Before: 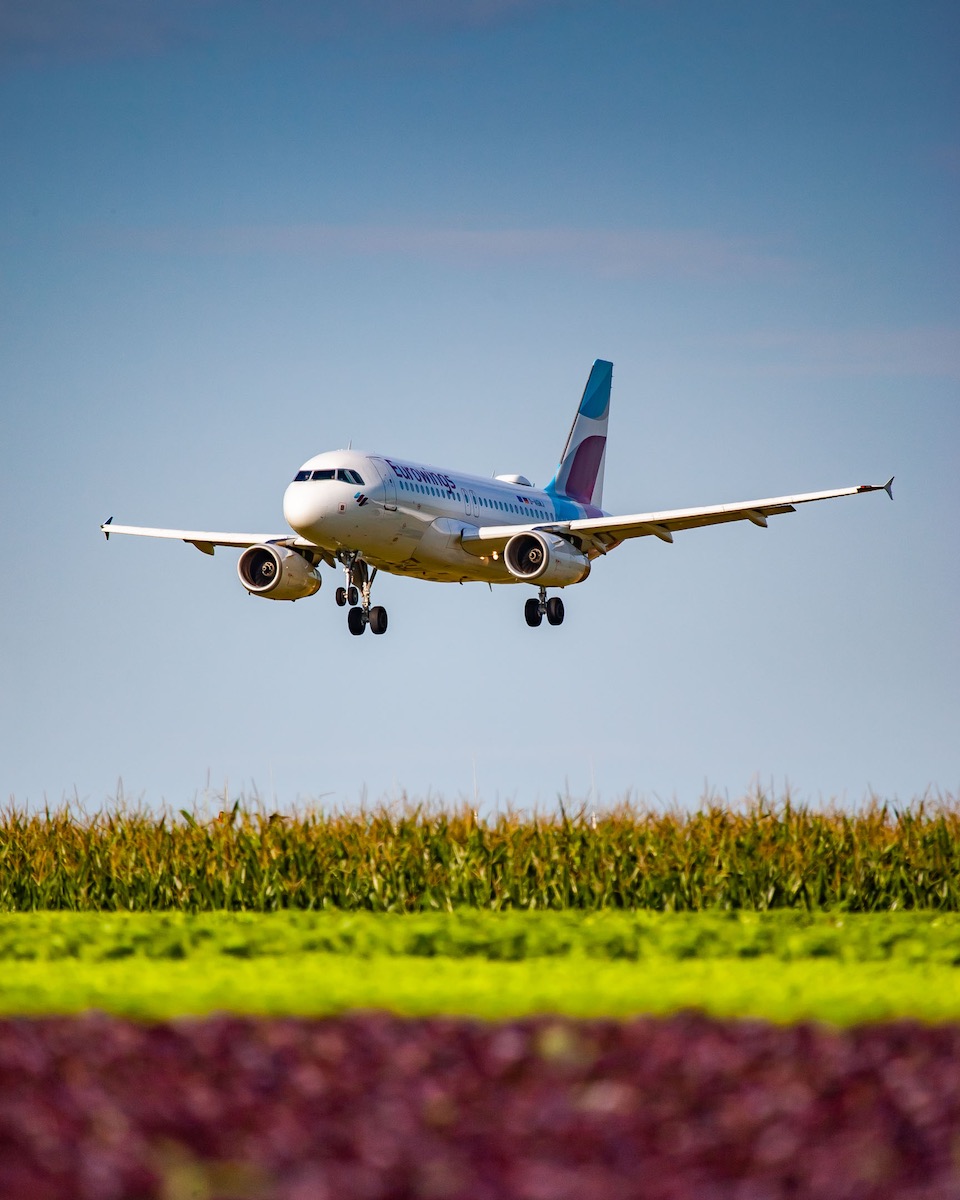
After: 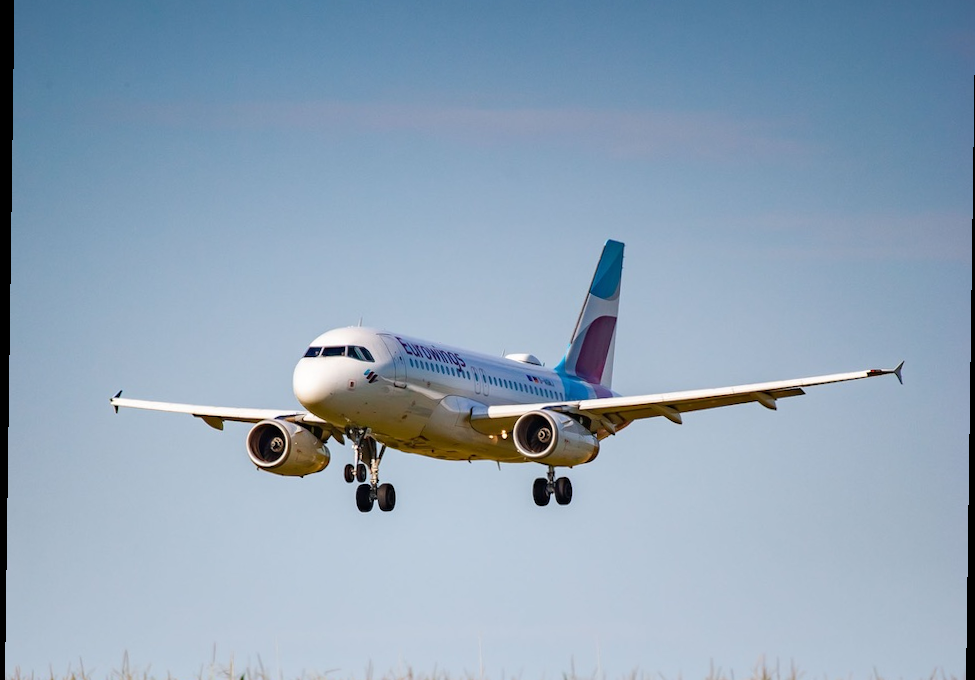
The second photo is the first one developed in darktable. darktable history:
crop and rotate: top 10.605%, bottom 33.274%
rotate and perspective: rotation 0.8°, automatic cropping off
